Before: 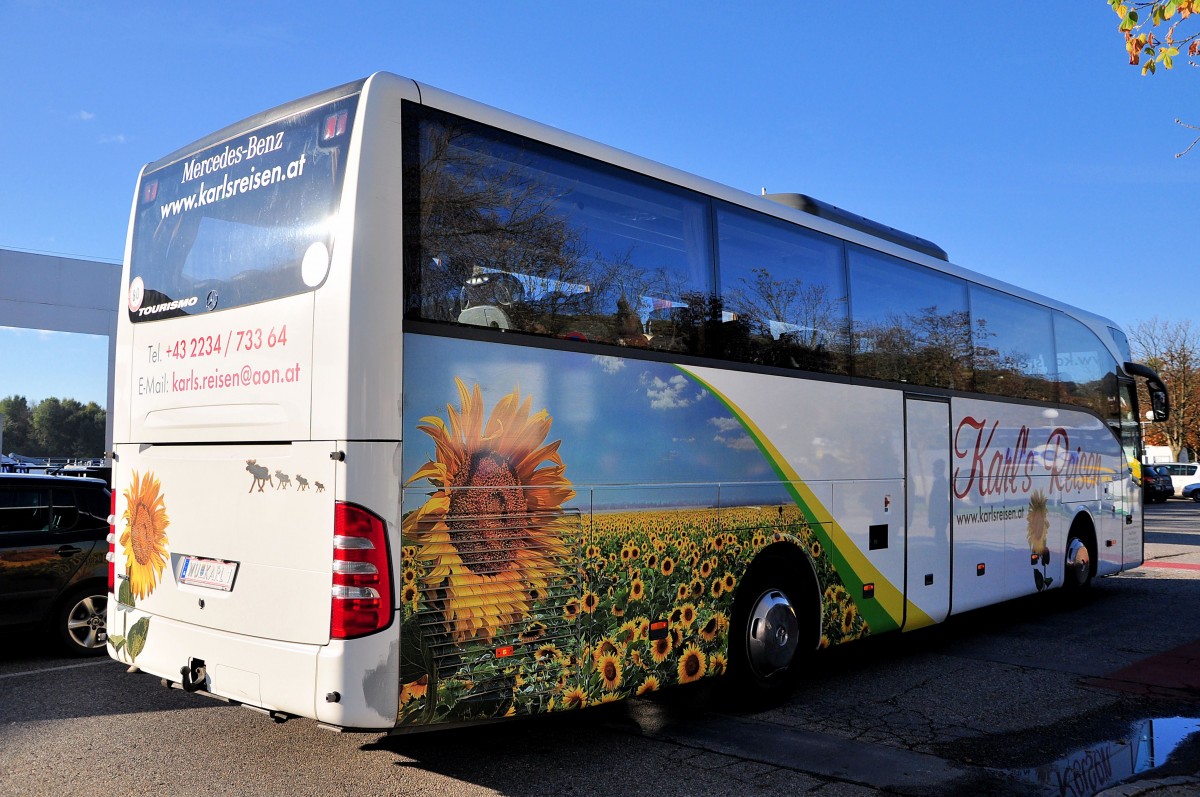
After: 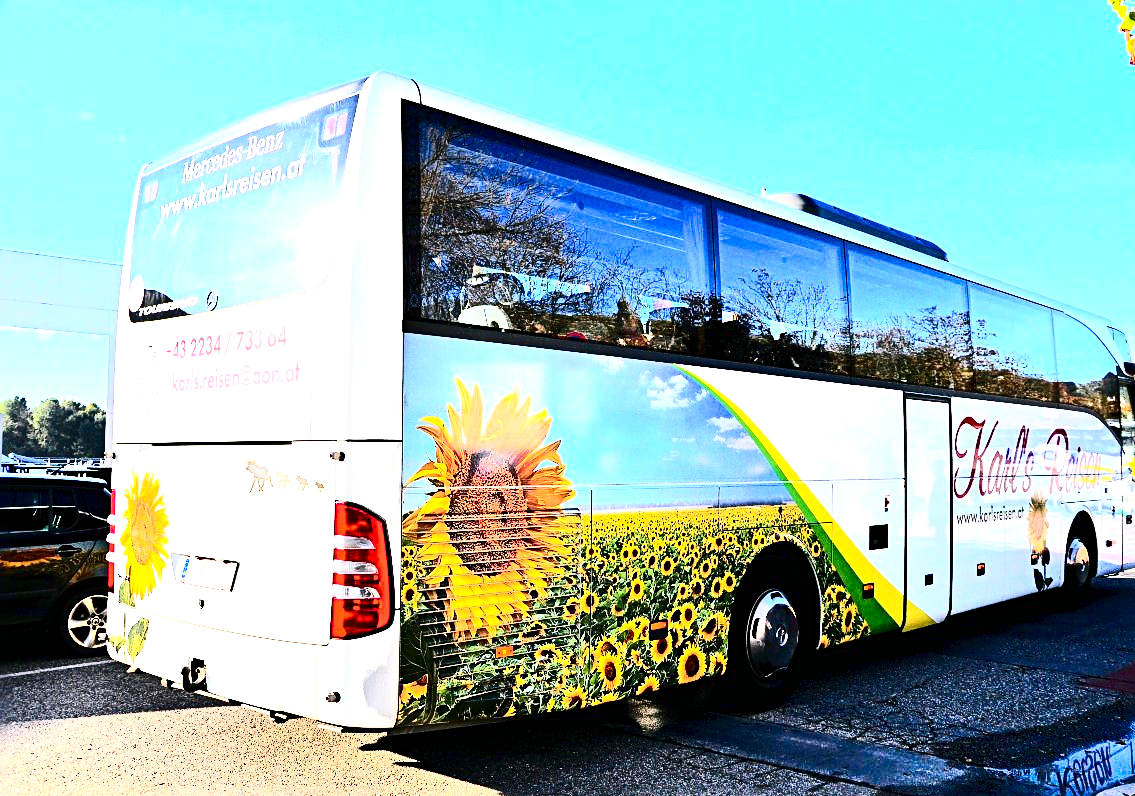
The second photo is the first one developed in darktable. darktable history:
crop and rotate: left 0%, right 5.386%
exposure: black level correction 0, exposure 1.899 EV, compensate exposure bias true, compensate highlight preservation false
contrast brightness saturation: contrast 0.482, saturation -0.103
shadows and highlights: shadows 75.55, highlights -23.16, soften with gaussian
color balance rgb: shadows lift › chroma 2.057%, shadows lift › hue 137.32°, perceptual saturation grading › global saturation 36.612%, perceptual saturation grading › shadows 35.214%, perceptual brilliance grading › highlights 6.054%, perceptual brilliance grading › mid-tones 16.084%, perceptual brilliance grading › shadows -5.496%, contrast -10.456%
sharpen: radius 3.969
